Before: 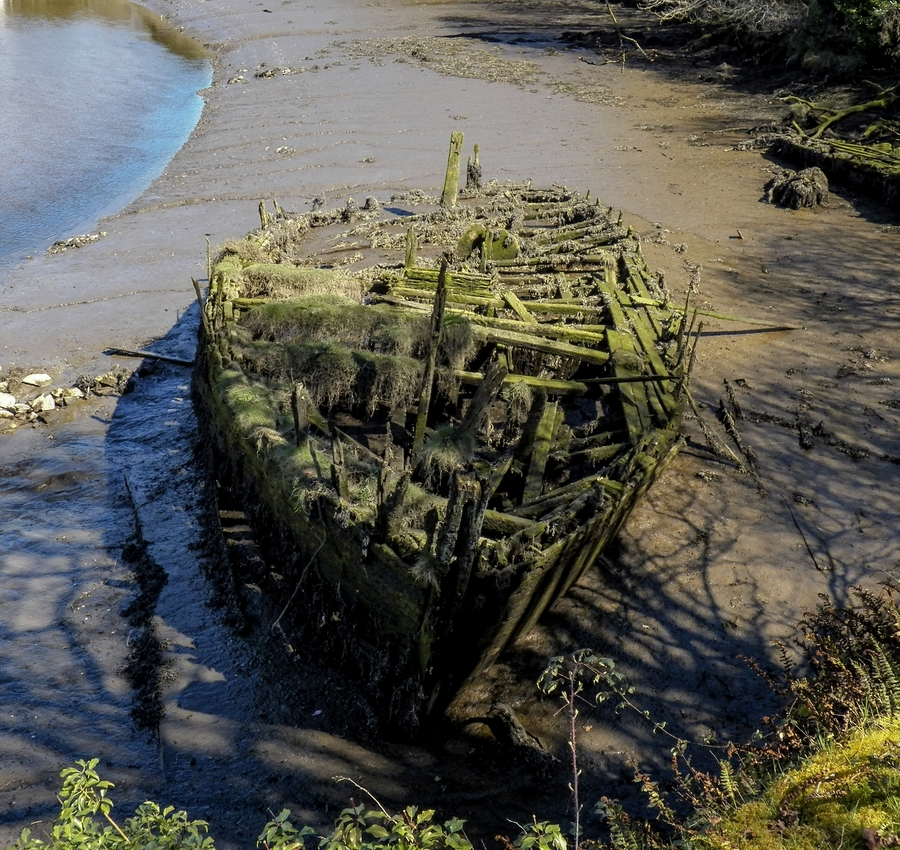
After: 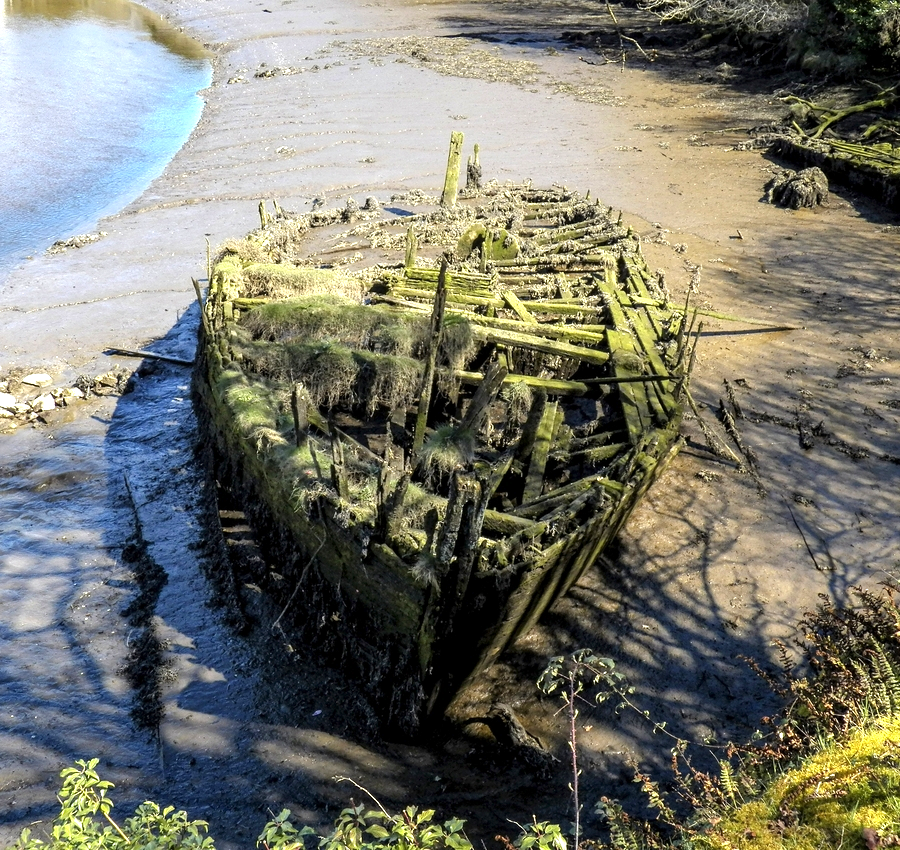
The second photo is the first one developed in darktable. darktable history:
exposure: exposure 1 EV, compensate highlight preservation false
color correction: highlights a* 0.003, highlights b* -0.283
